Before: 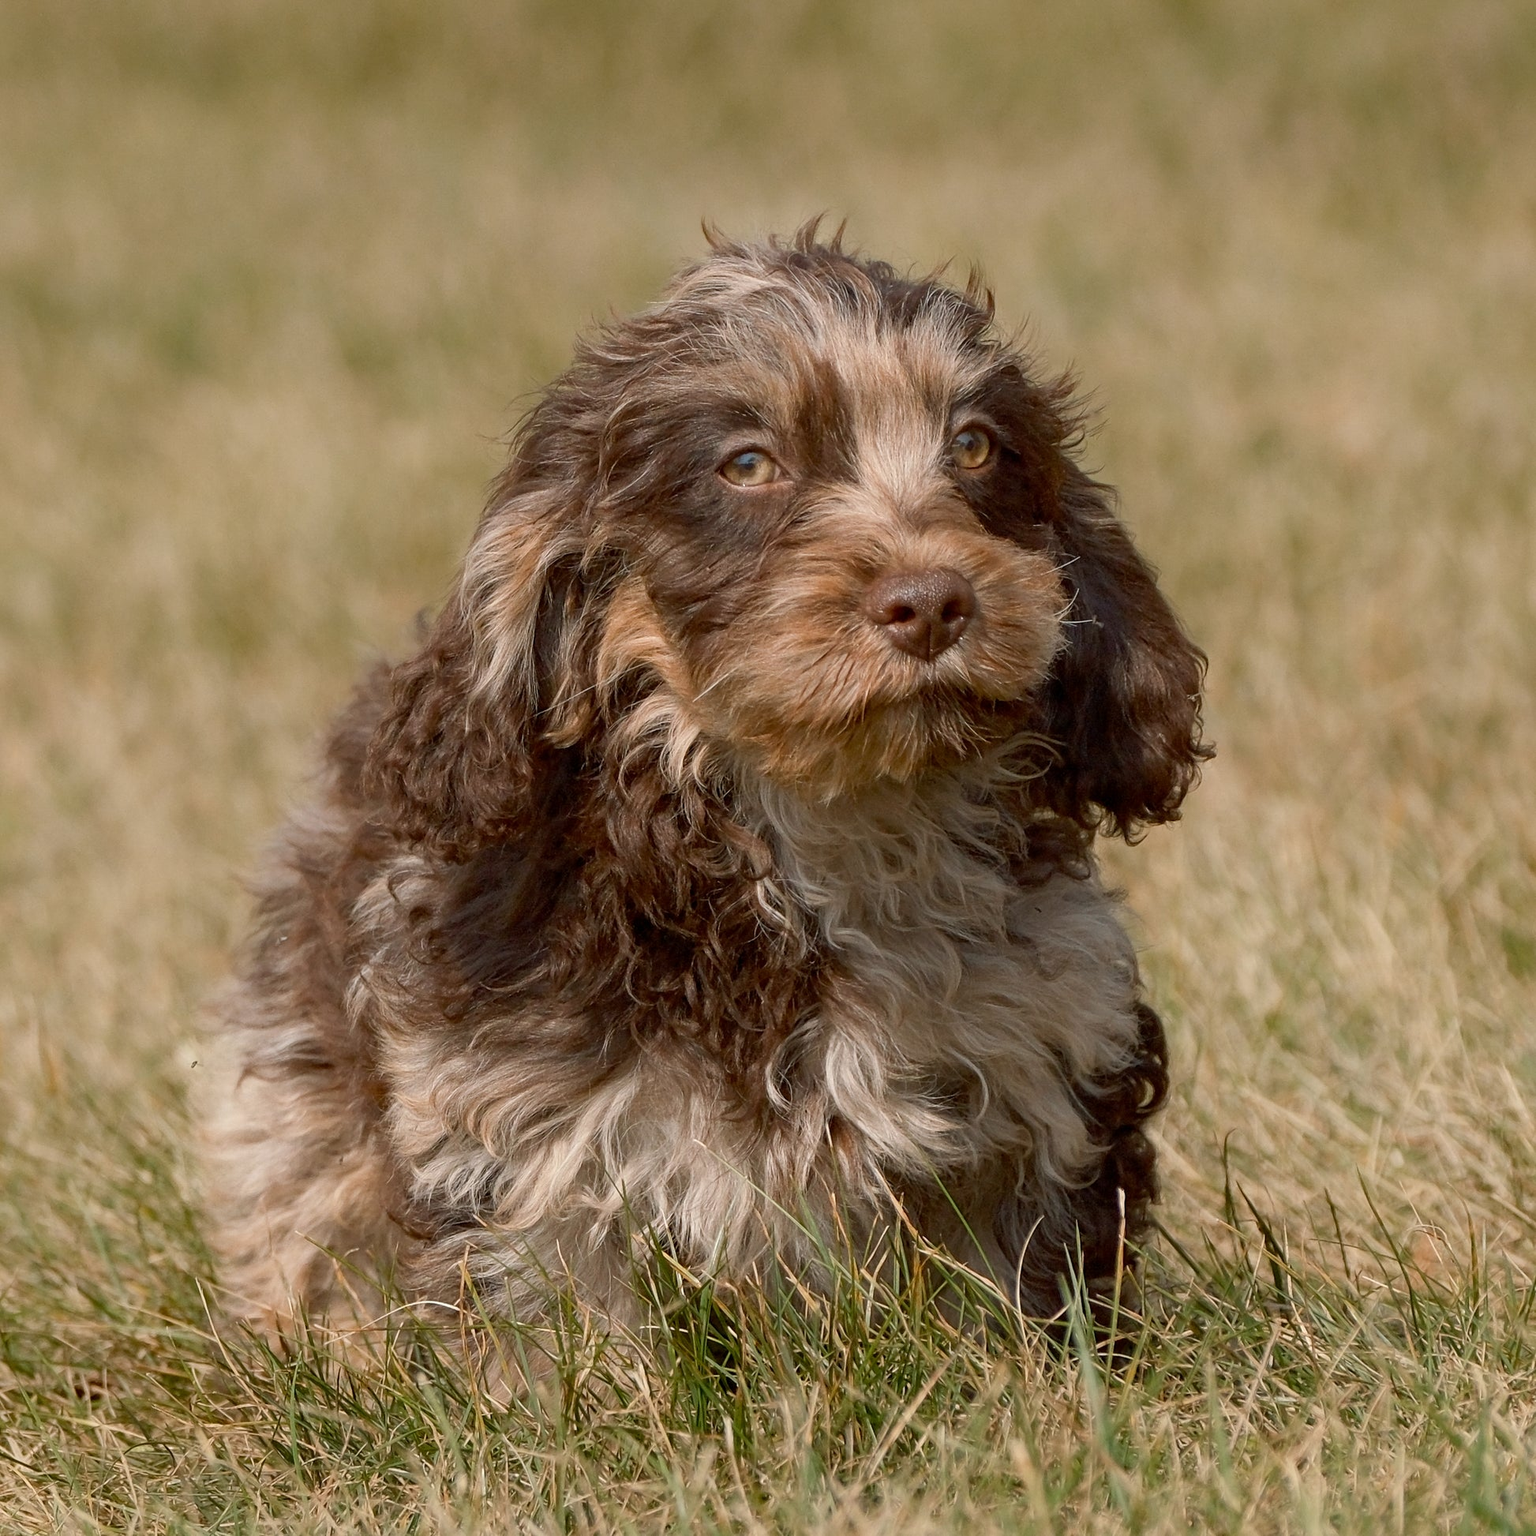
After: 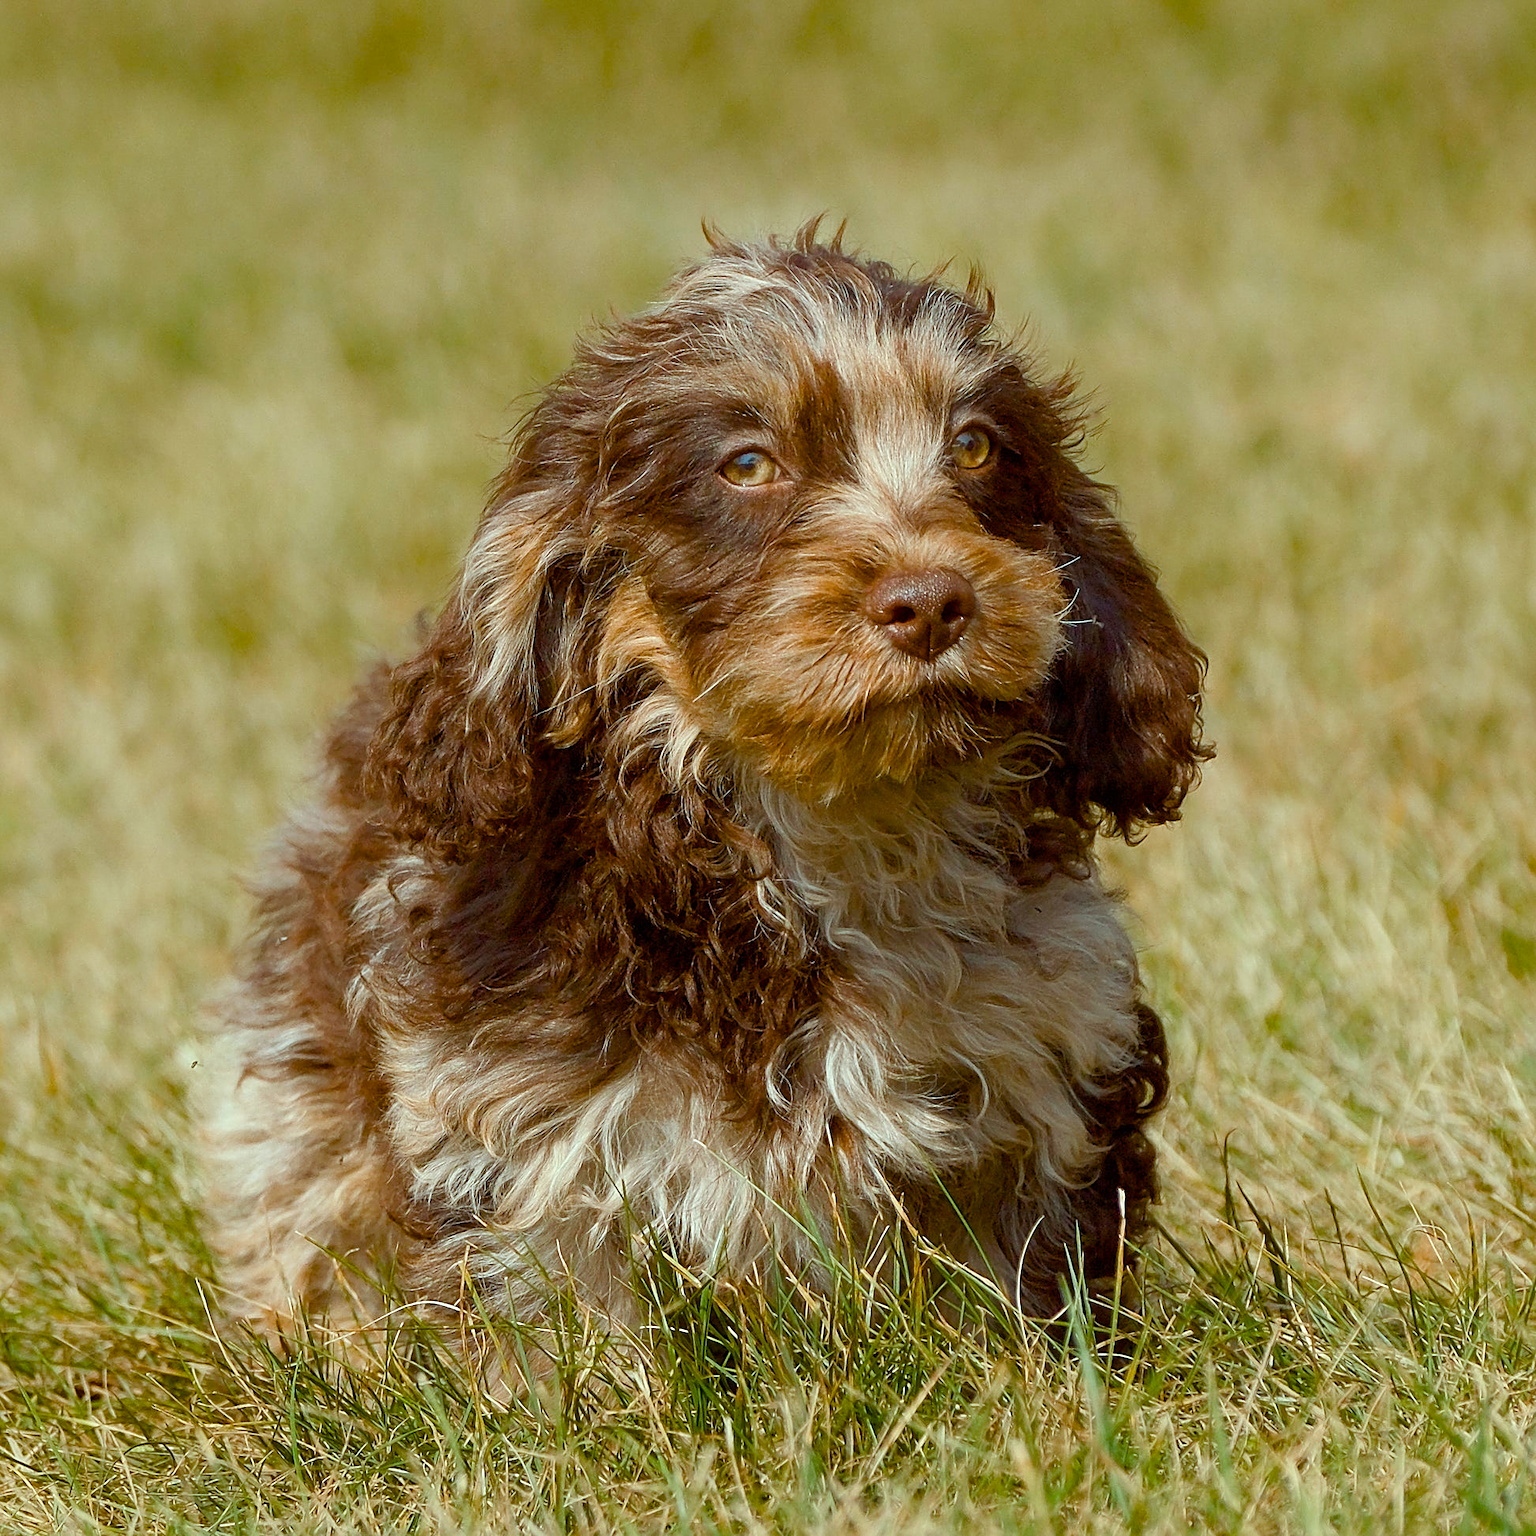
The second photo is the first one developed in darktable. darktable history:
haze removal: strength -0.04, compatibility mode true, adaptive false
sharpen: on, module defaults
color balance rgb: shadows lift › chroma 1.836%, shadows lift › hue 265.44°, highlights gain › luminance 15.545%, highlights gain › chroma 3.962%, highlights gain › hue 211.86°, linear chroma grading › global chroma 15.446%, perceptual saturation grading › global saturation 34.664%, perceptual saturation grading › highlights -29.862%, perceptual saturation grading › shadows 34.947%
